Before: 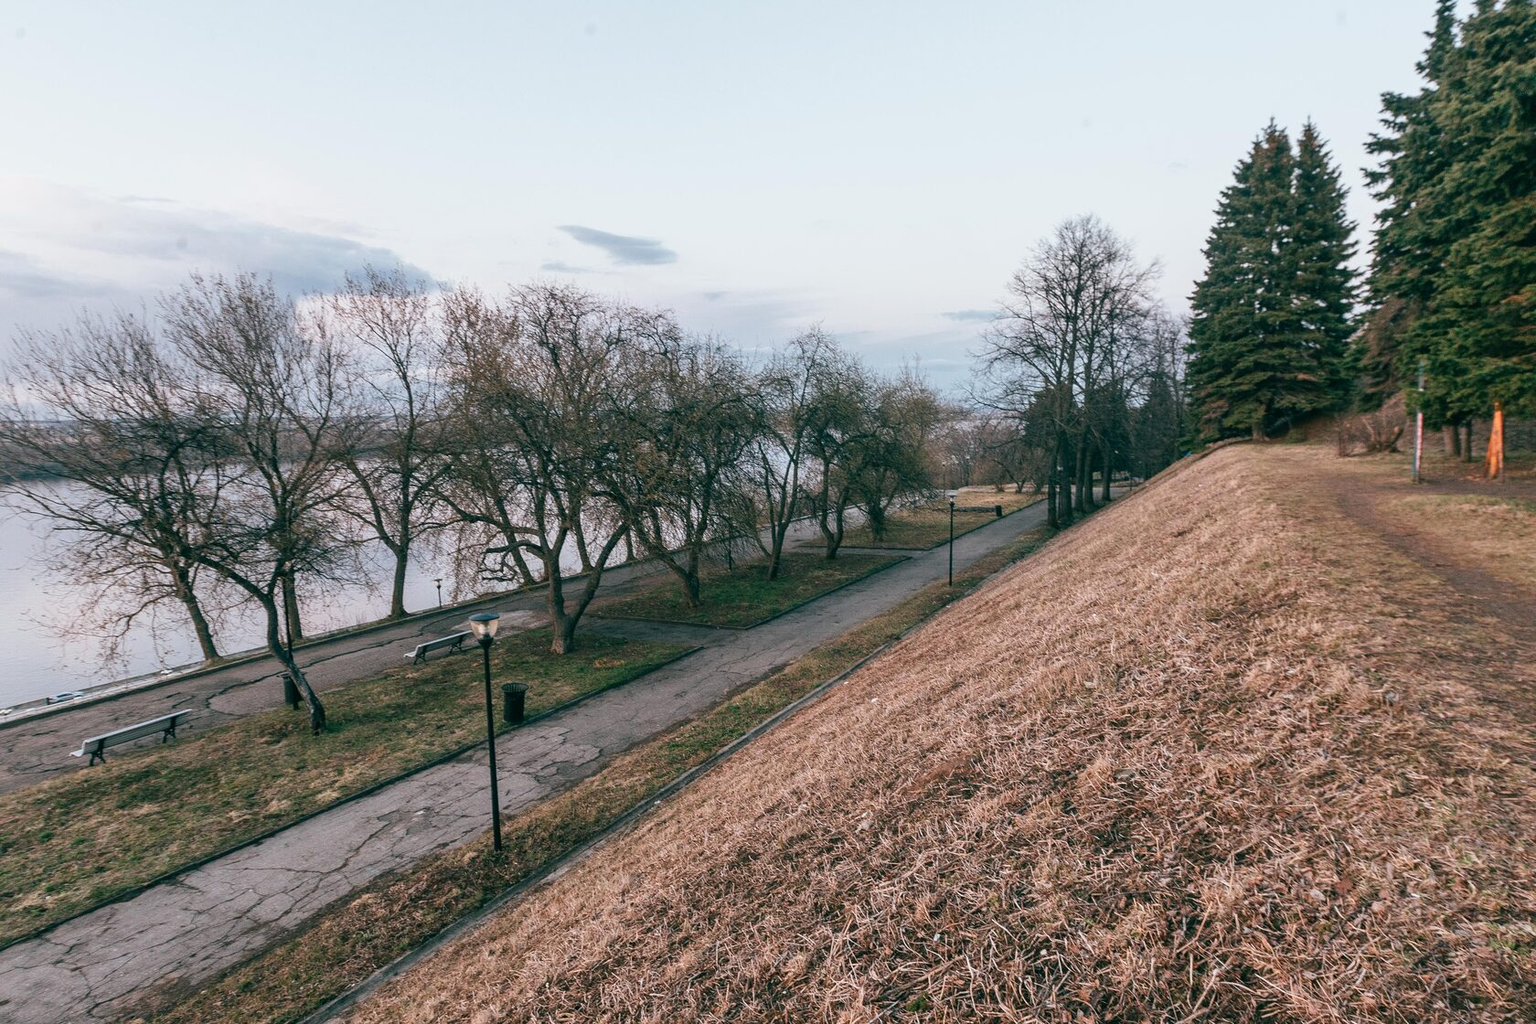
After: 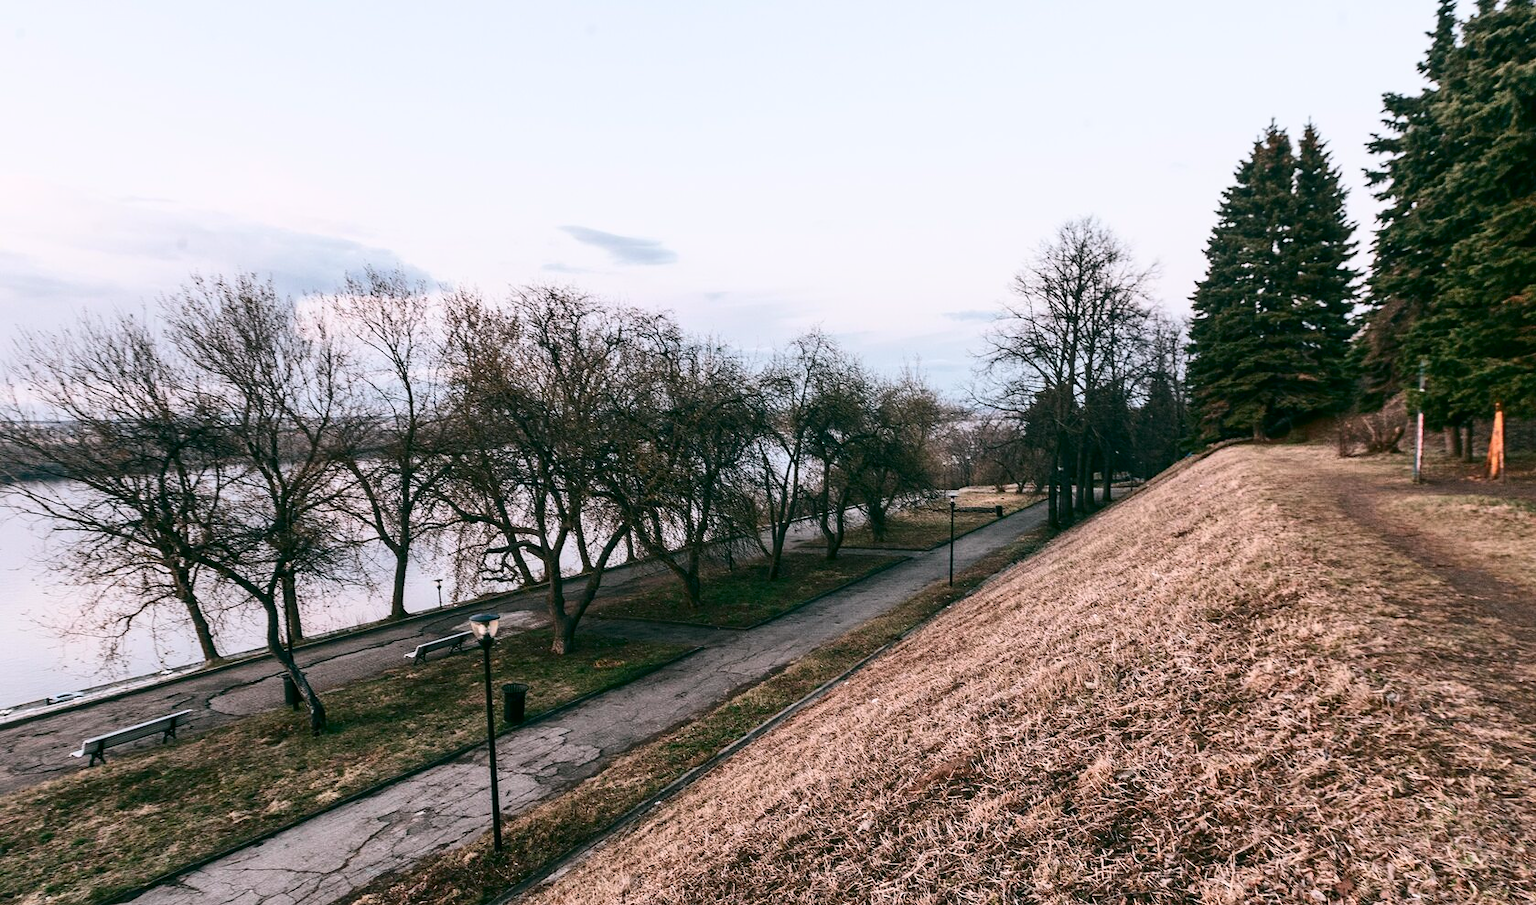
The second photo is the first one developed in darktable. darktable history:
contrast brightness saturation: contrast 0.29
color correction: highlights a* 2.96, highlights b* -1.05, shadows a* -0.081, shadows b* 2.28, saturation 0.98
crop and rotate: top 0%, bottom 11.595%
